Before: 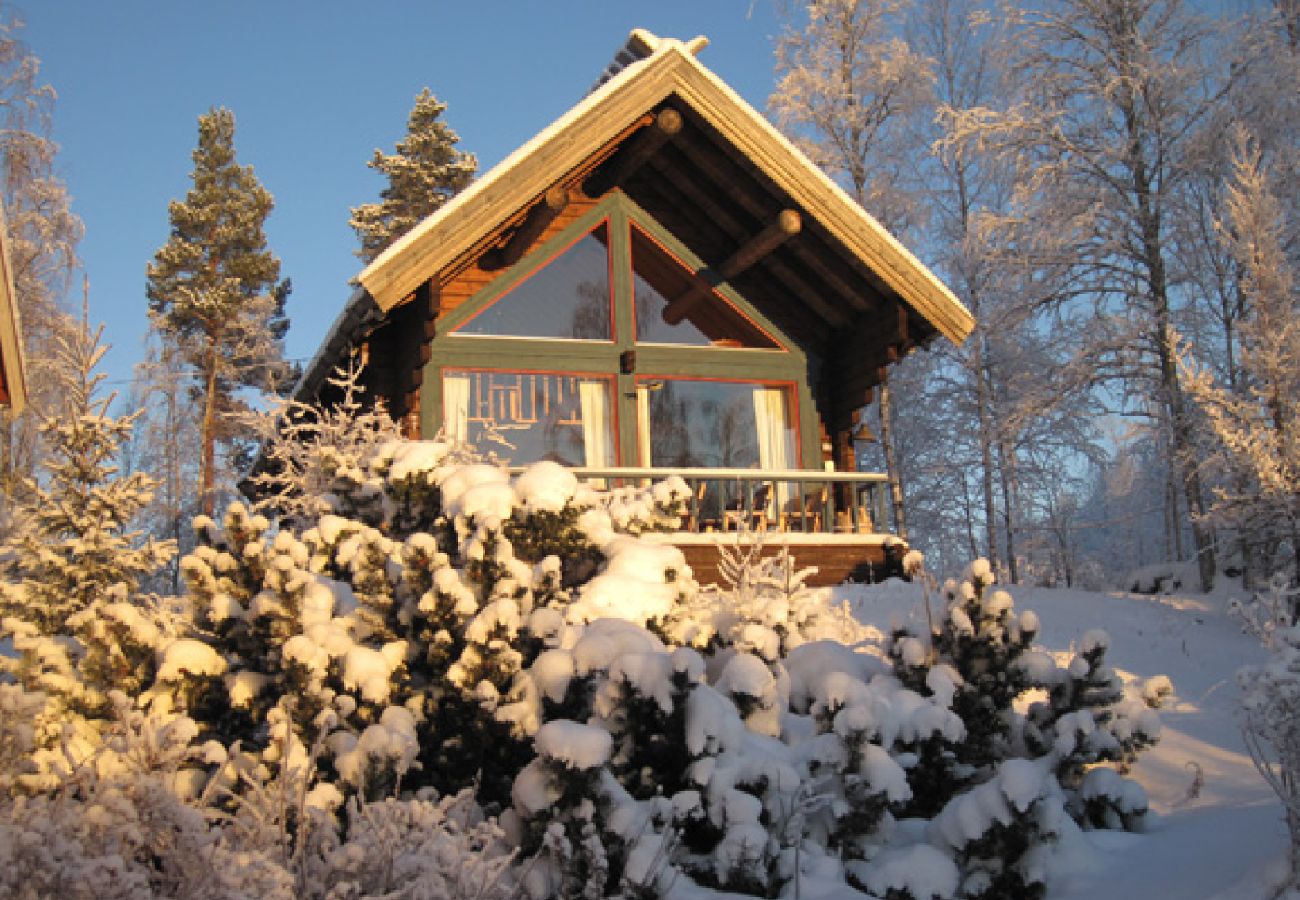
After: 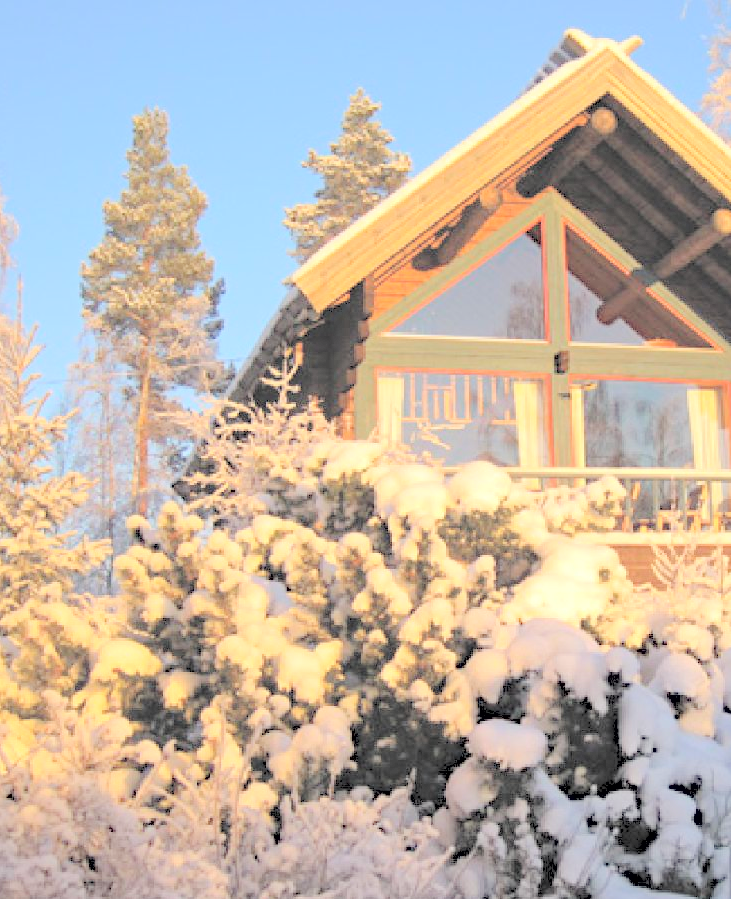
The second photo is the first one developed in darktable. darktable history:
crop: left 5.114%, right 38.589%
contrast brightness saturation: brightness 1
haze removal: adaptive false
